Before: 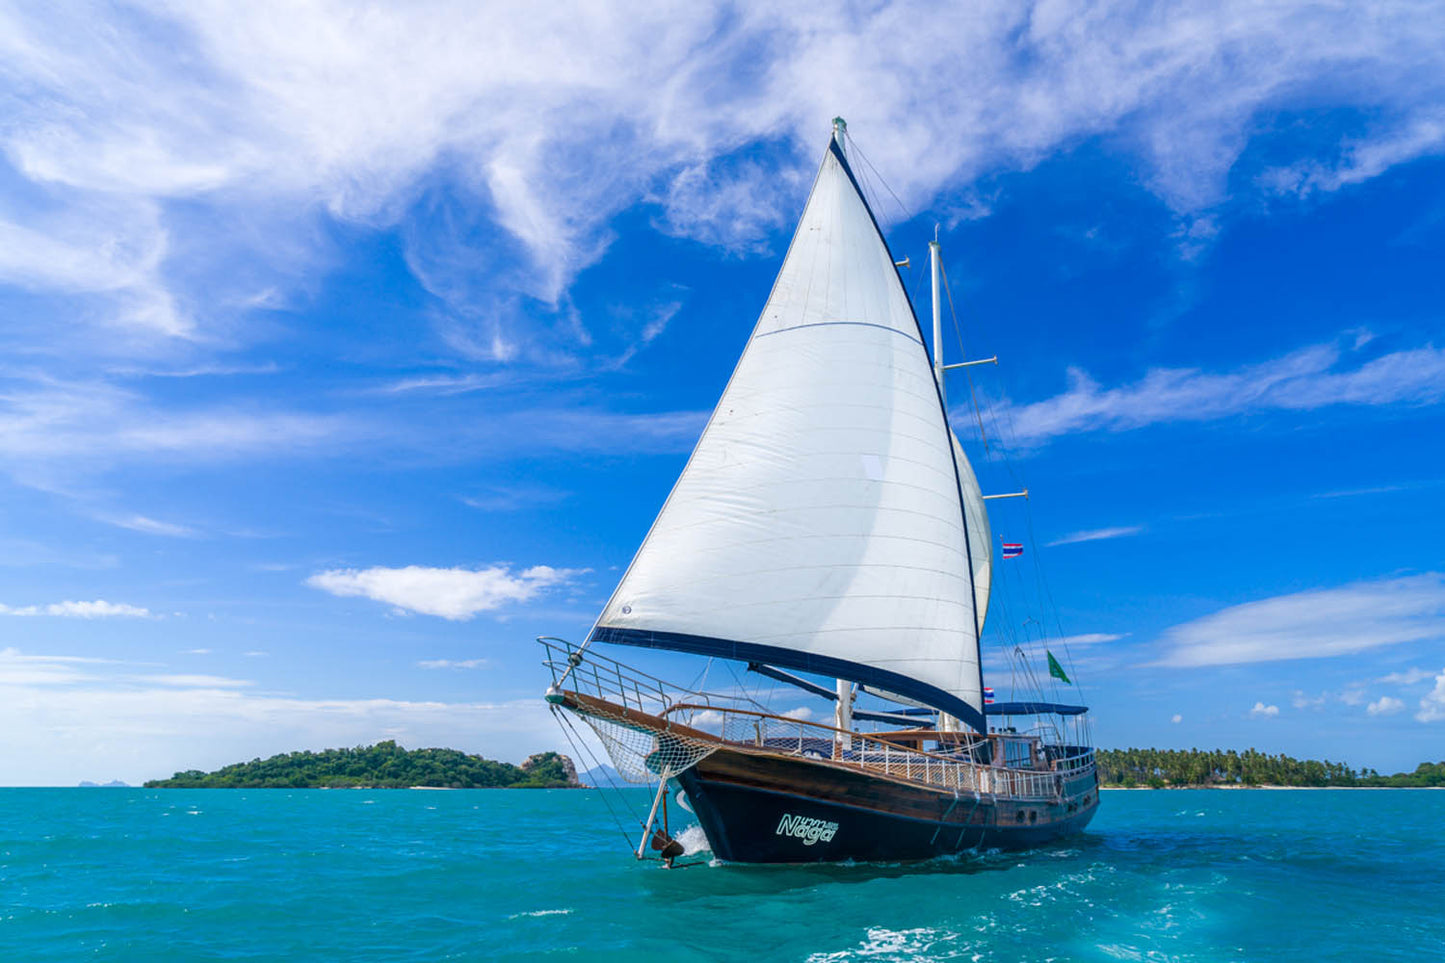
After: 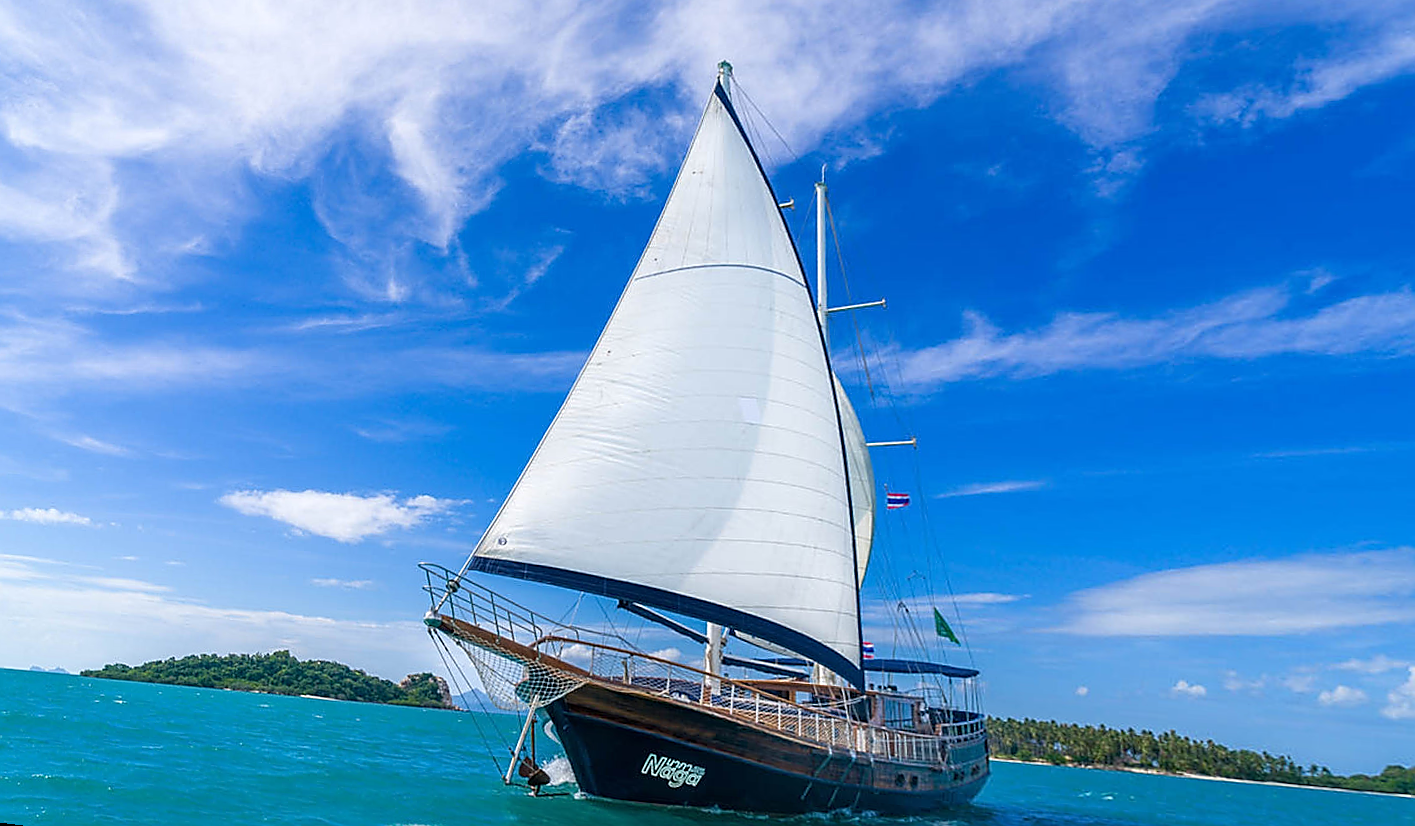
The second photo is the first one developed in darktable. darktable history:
rotate and perspective: rotation 1.69°, lens shift (vertical) -0.023, lens shift (horizontal) -0.291, crop left 0.025, crop right 0.988, crop top 0.092, crop bottom 0.842
sharpen: radius 1.4, amount 1.25, threshold 0.7
